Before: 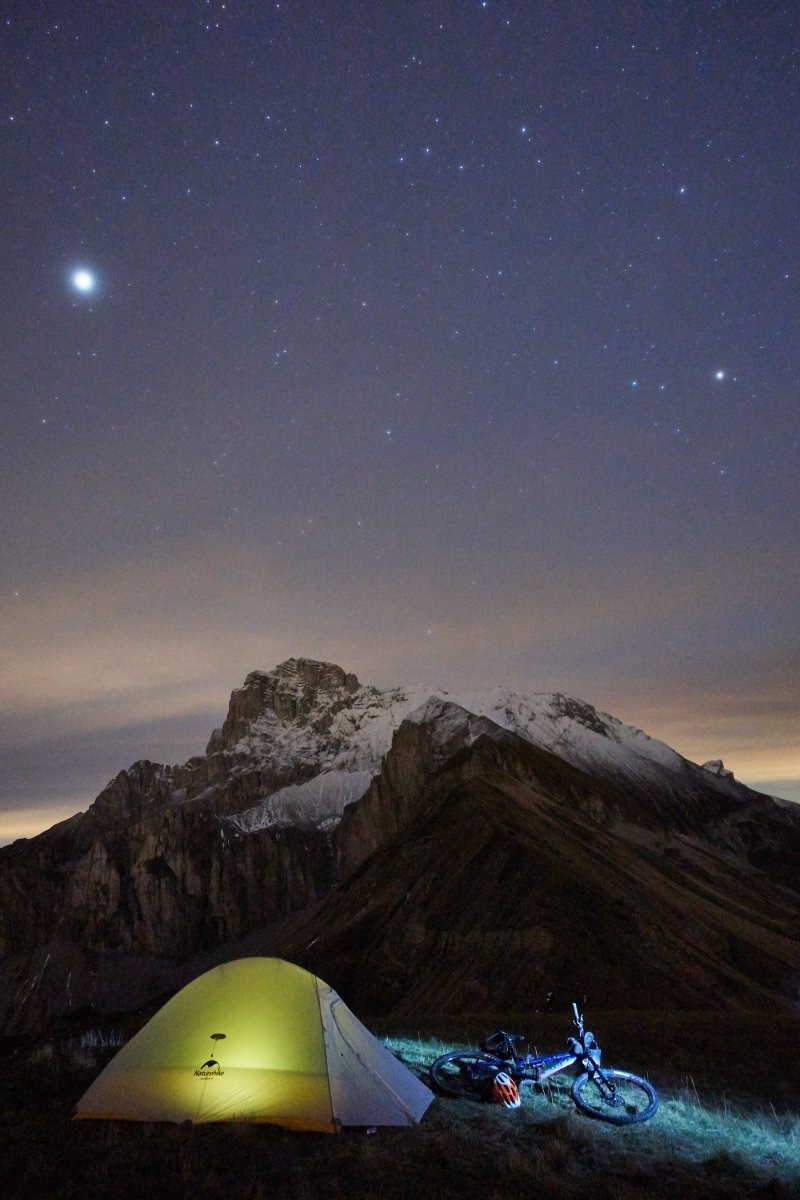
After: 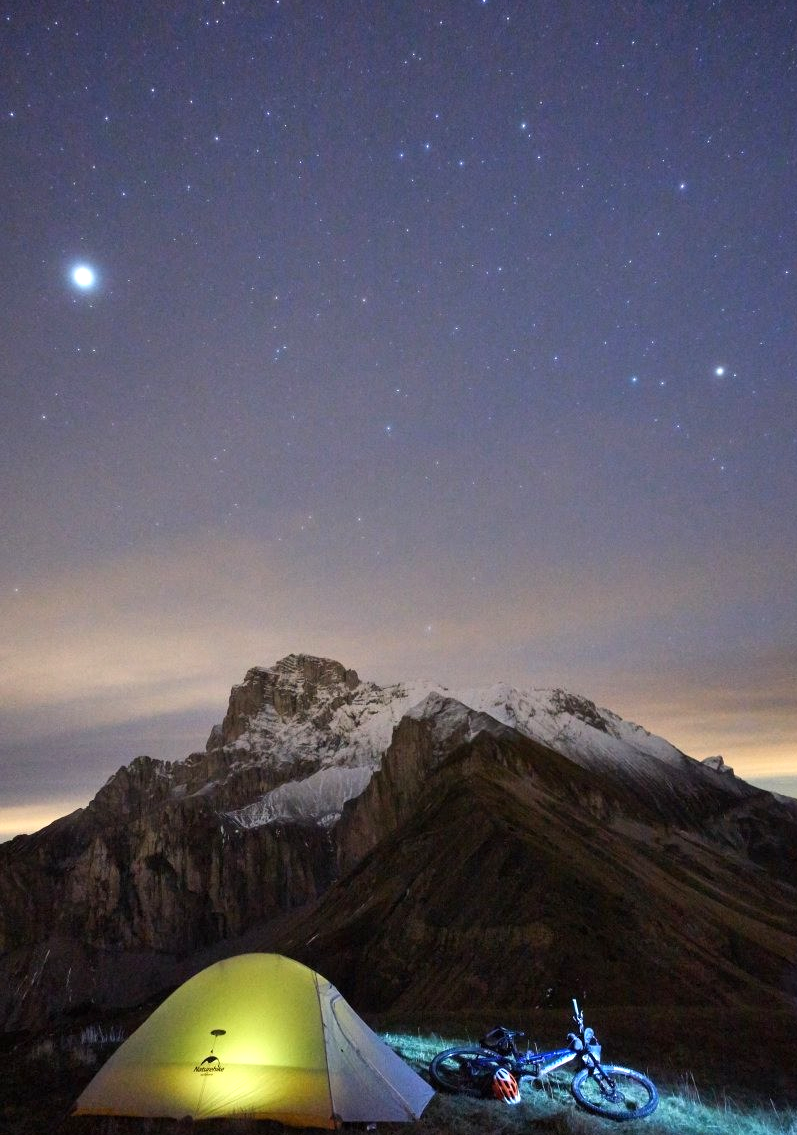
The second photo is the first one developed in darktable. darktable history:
contrast equalizer: octaves 7, y [[0.5 ×6], [0.5 ×6], [0.5 ×6], [0, 0.033, 0.067, 0.1, 0.133, 0.167], [0, 0.05, 0.1, 0.15, 0.2, 0.25]], mix -0.305
exposure: exposure 0.608 EV, compensate highlight preservation false
crop: top 0.368%, right 0.257%, bottom 5.022%
